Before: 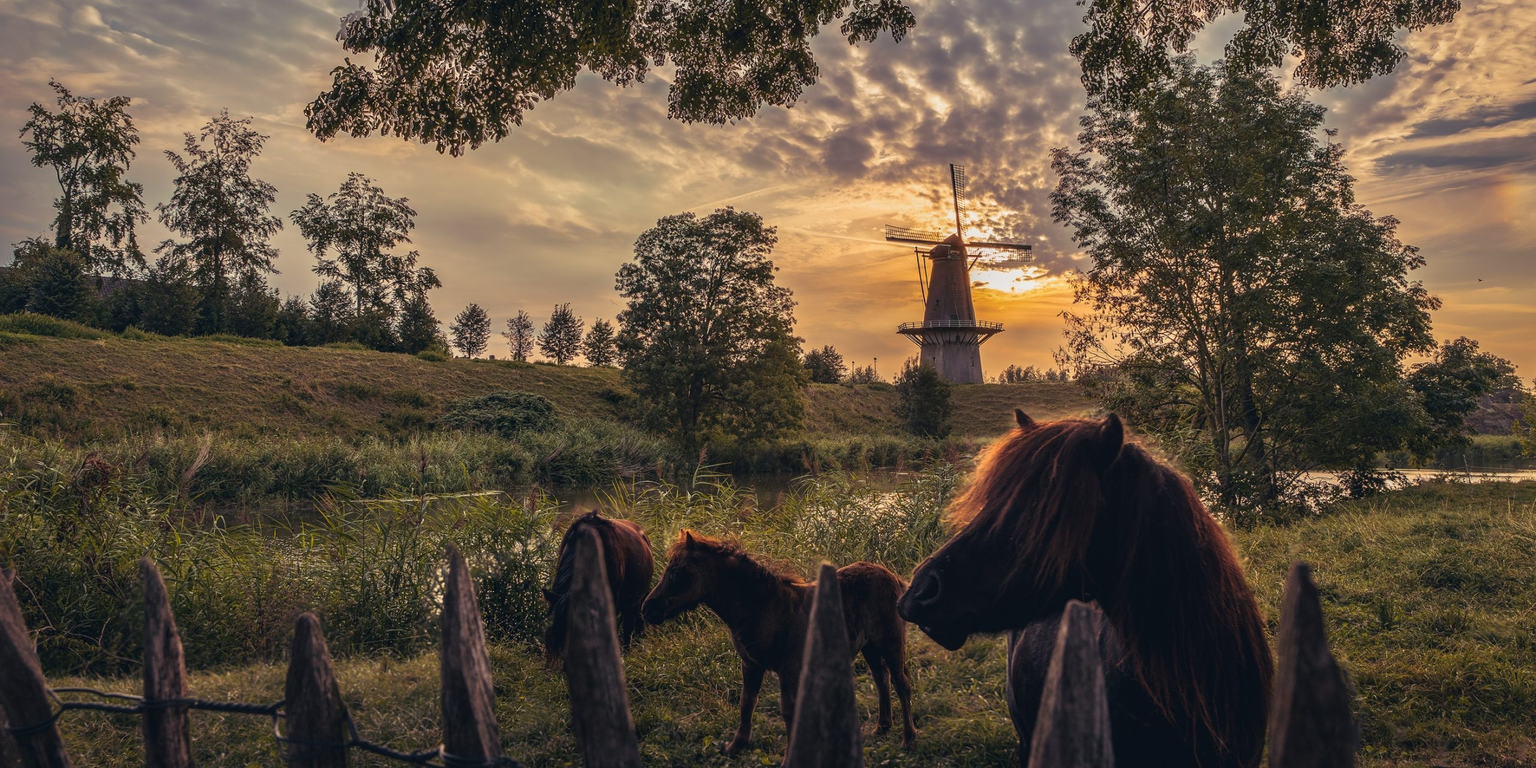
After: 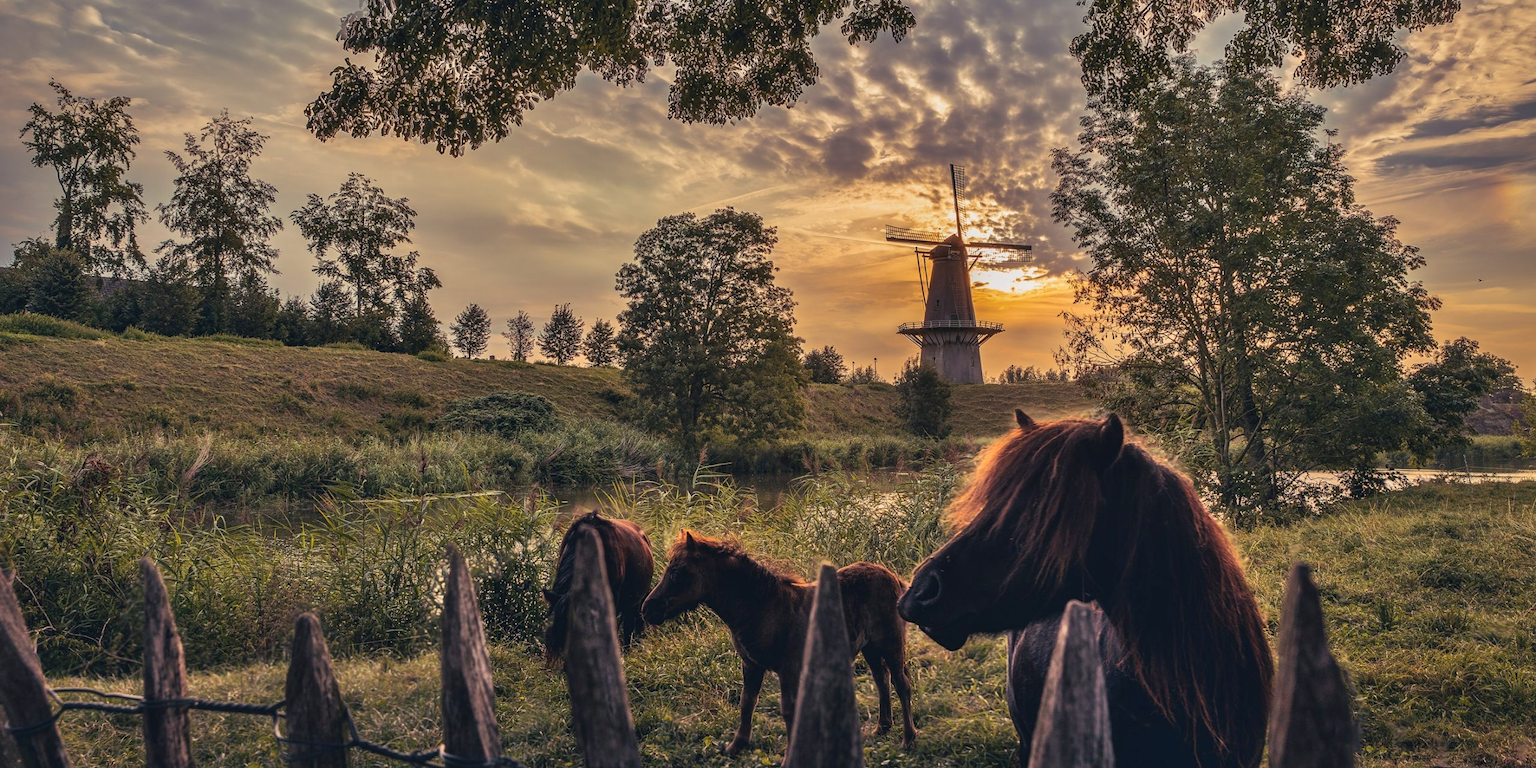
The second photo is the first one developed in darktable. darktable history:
shadows and highlights: white point adjustment 0.1, highlights -70, soften with gaussian
base curve: exposure shift 0, preserve colors none
